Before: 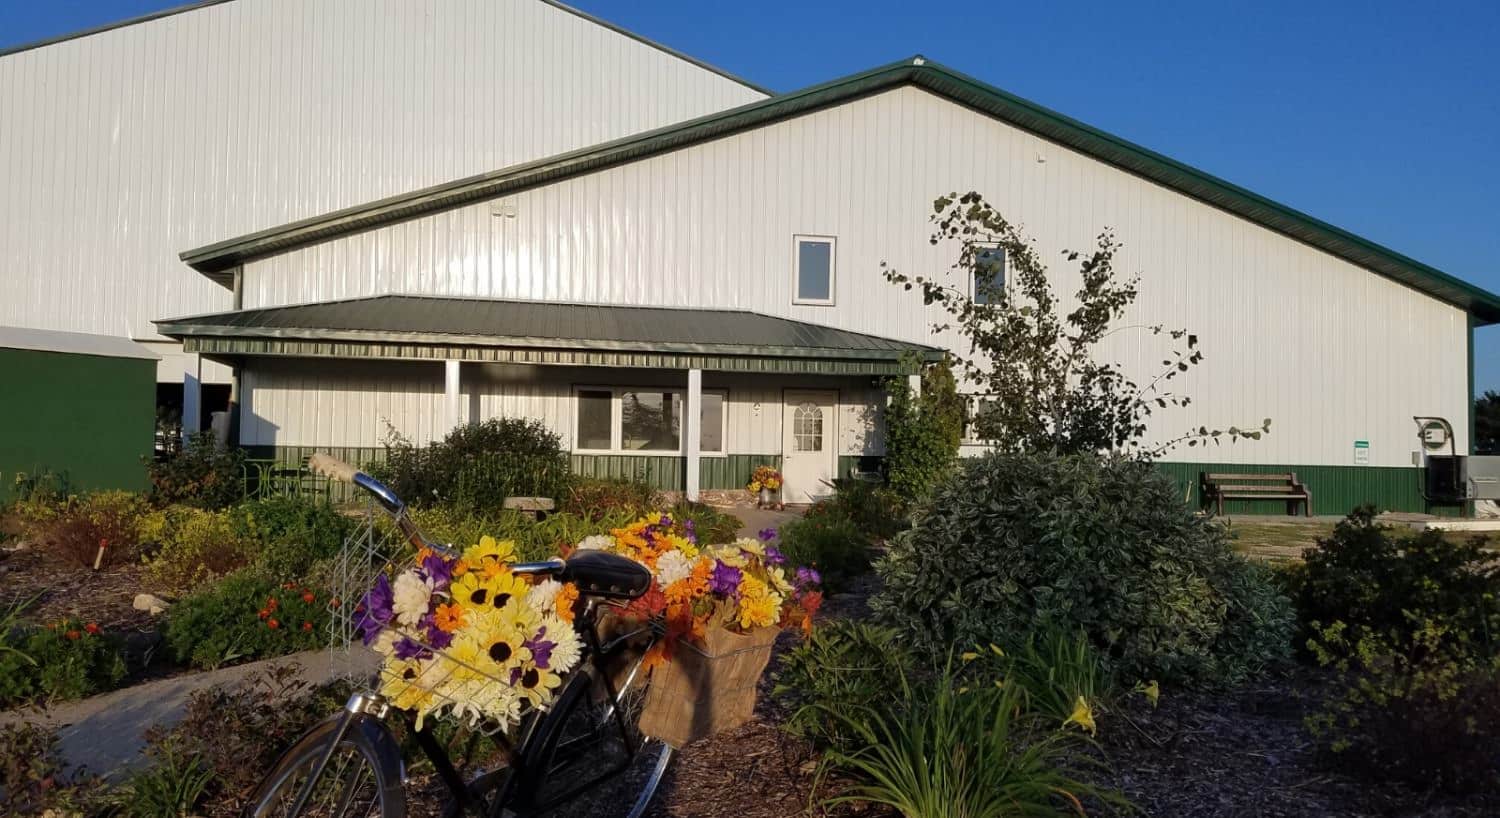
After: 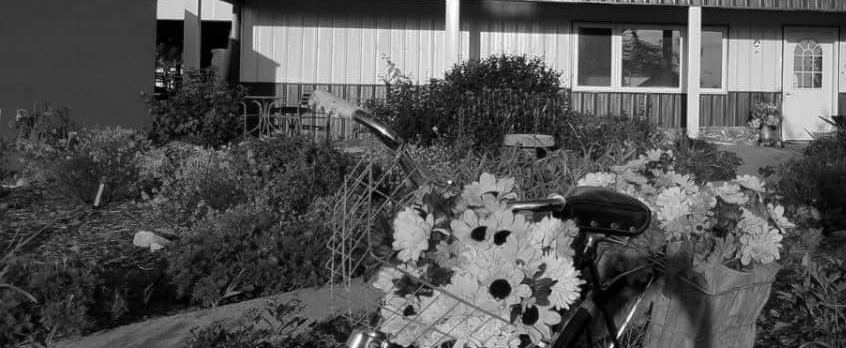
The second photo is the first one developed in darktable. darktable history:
monochrome: a 2.21, b -1.33, size 2.2
vibrance: on, module defaults
crop: top 44.483%, right 43.593%, bottom 12.892%
